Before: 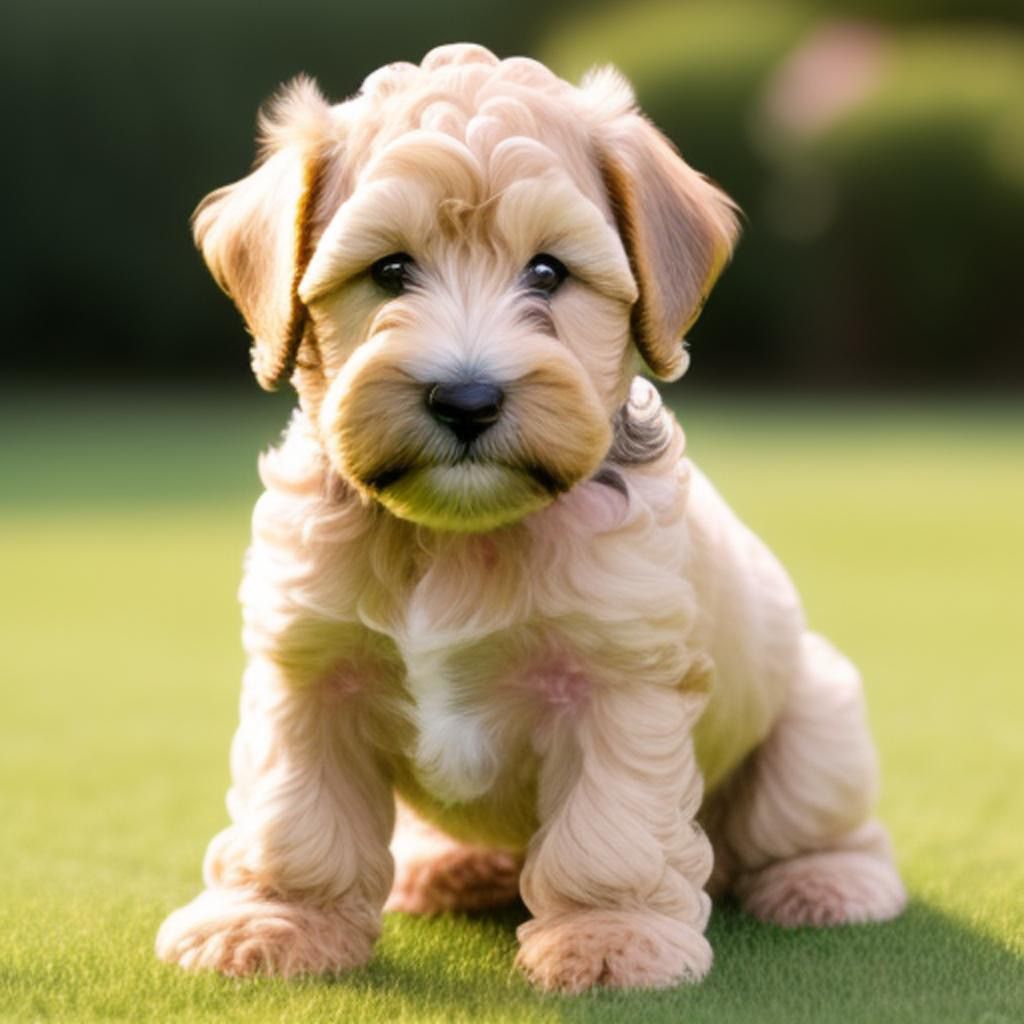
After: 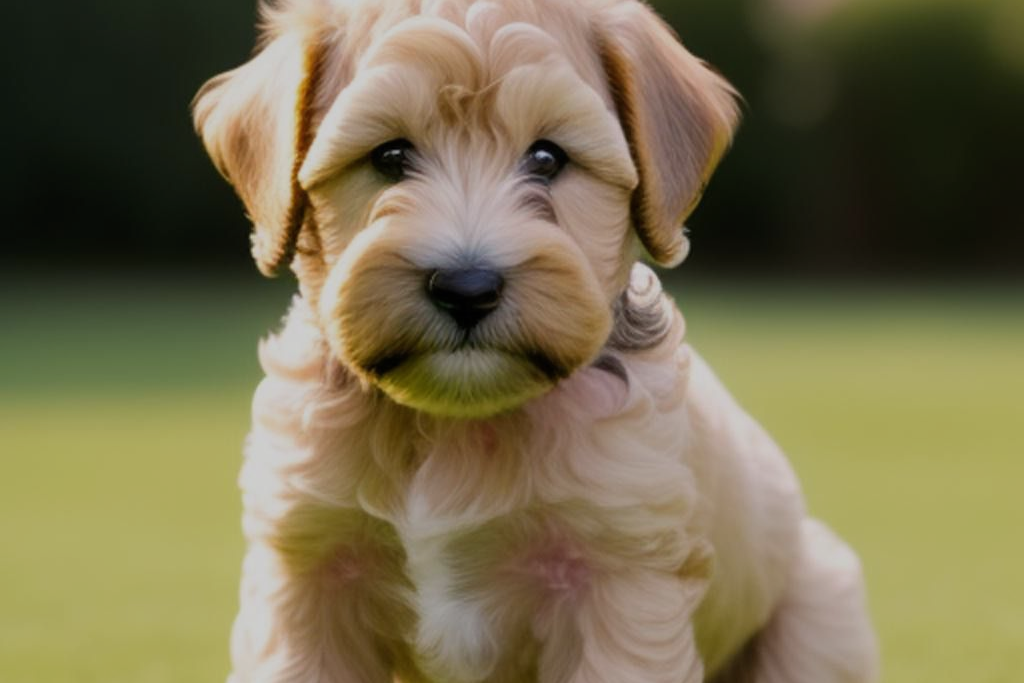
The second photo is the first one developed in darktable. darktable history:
exposure: black level correction 0, exposure -0.7 EV, compensate highlight preservation false
crop: top 11.154%, bottom 22.107%
